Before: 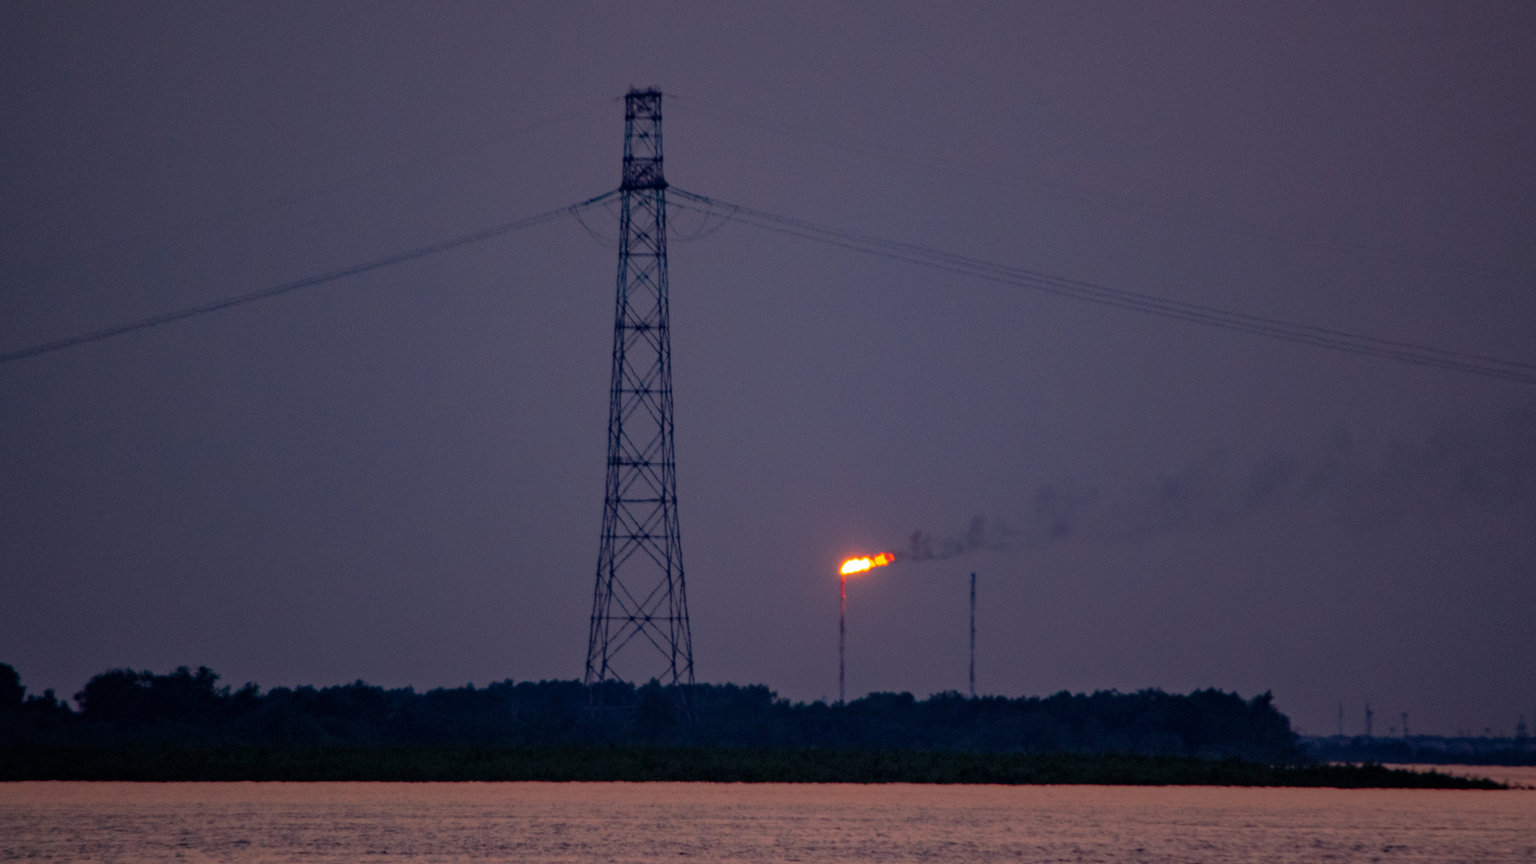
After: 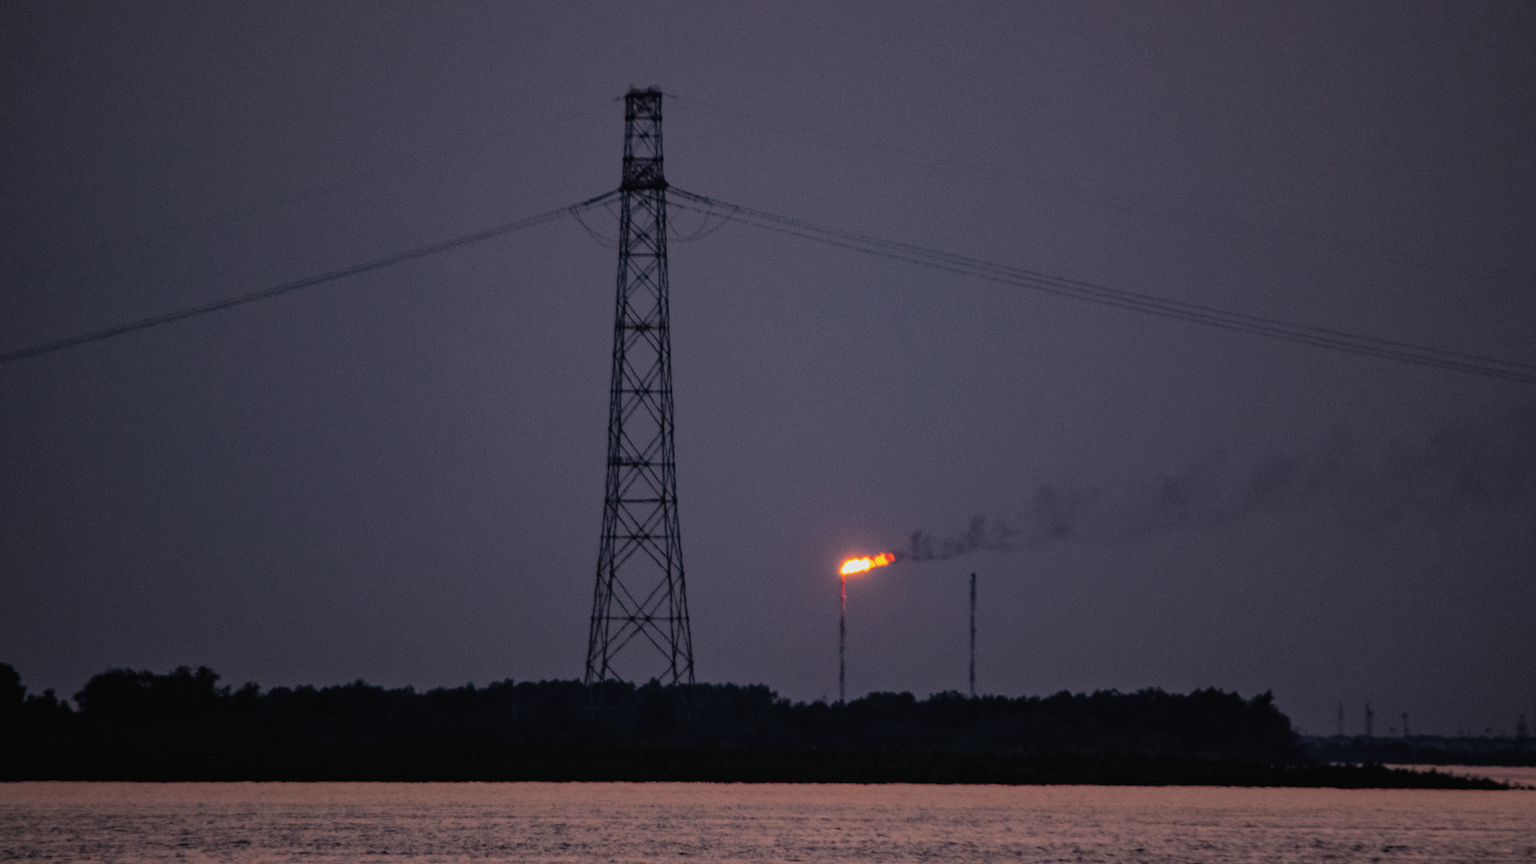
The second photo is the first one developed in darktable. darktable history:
filmic rgb: black relative exposure -5.11 EV, white relative exposure 3.97 EV, hardness 2.88, contrast 1.403, highlights saturation mix -30.13%
exposure: black level correction -0.022, exposure -0.032 EV, compensate highlight preservation false
